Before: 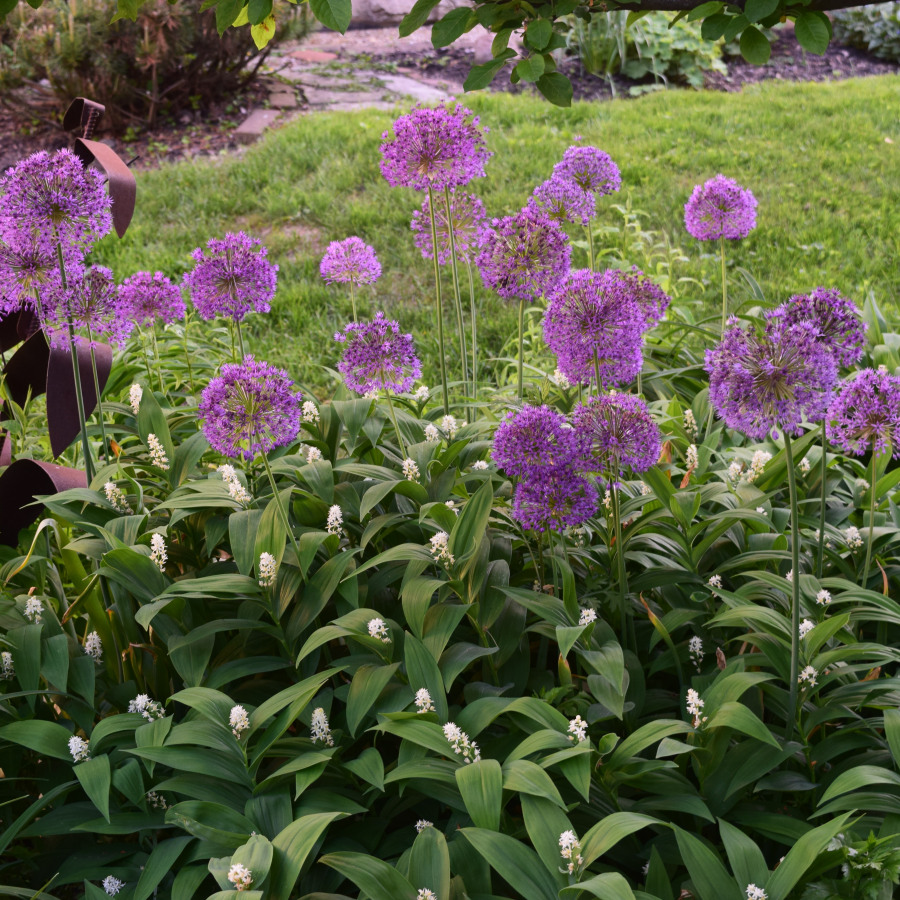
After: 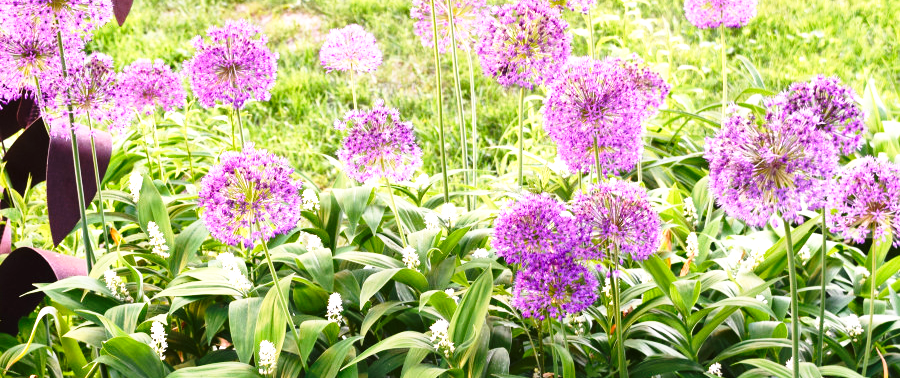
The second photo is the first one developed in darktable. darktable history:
crop and rotate: top 23.578%, bottom 34.33%
base curve: curves: ch0 [(0, 0) (0.026, 0.03) (0.109, 0.232) (0.351, 0.748) (0.669, 0.968) (1, 1)], preserve colors none
exposure: black level correction 0, exposure 0.691 EV, compensate highlight preservation false
local contrast: mode bilateral grid, contrast 19, coarseness 50, detail 120%, midtone range 0.2
